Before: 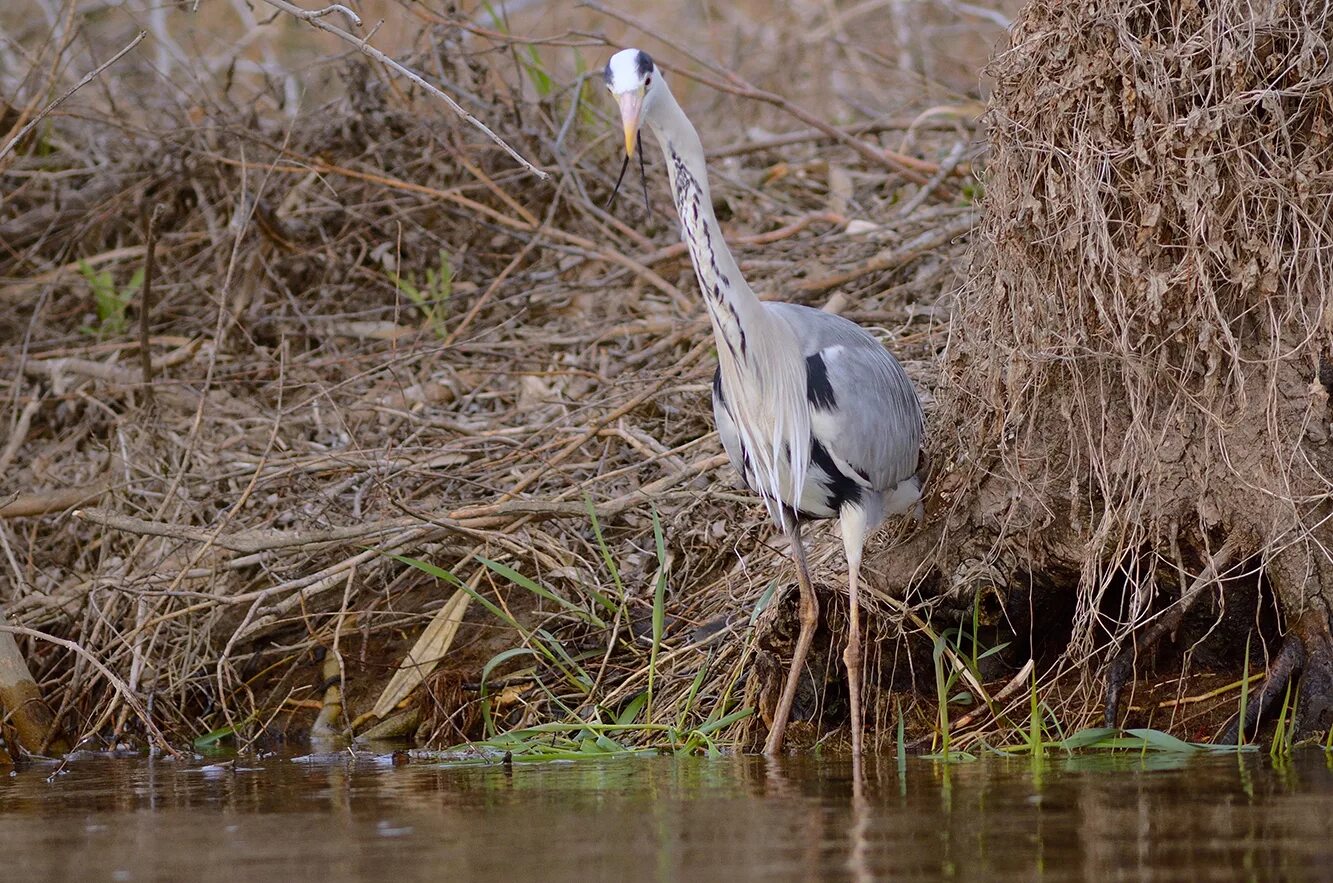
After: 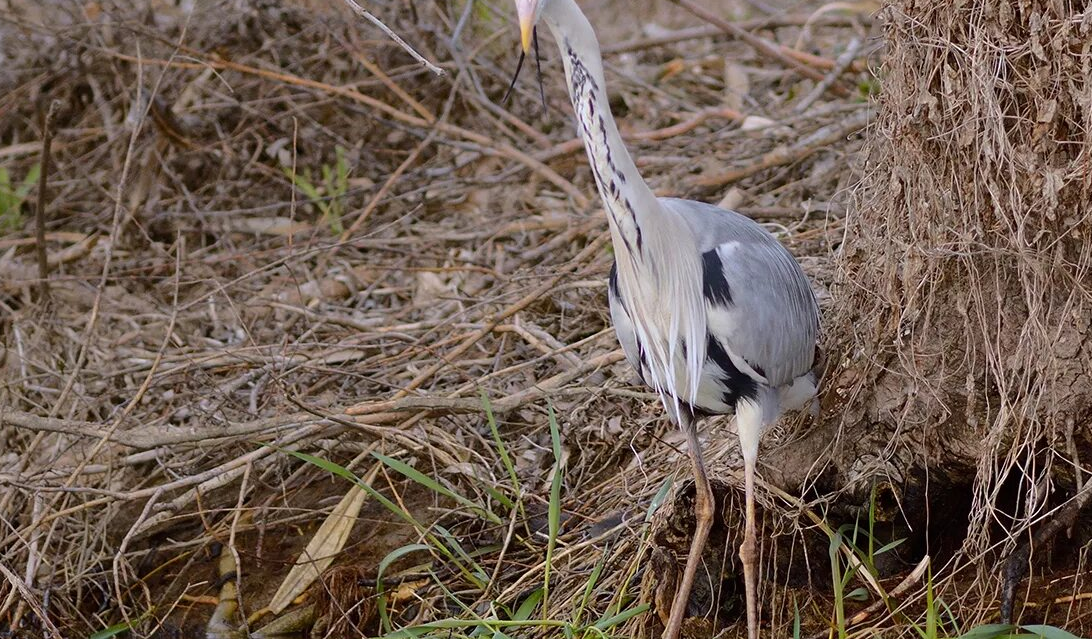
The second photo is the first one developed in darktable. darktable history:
crop: left 7.852%, top 11.808%, right 9.978%, bottom 15.422%
